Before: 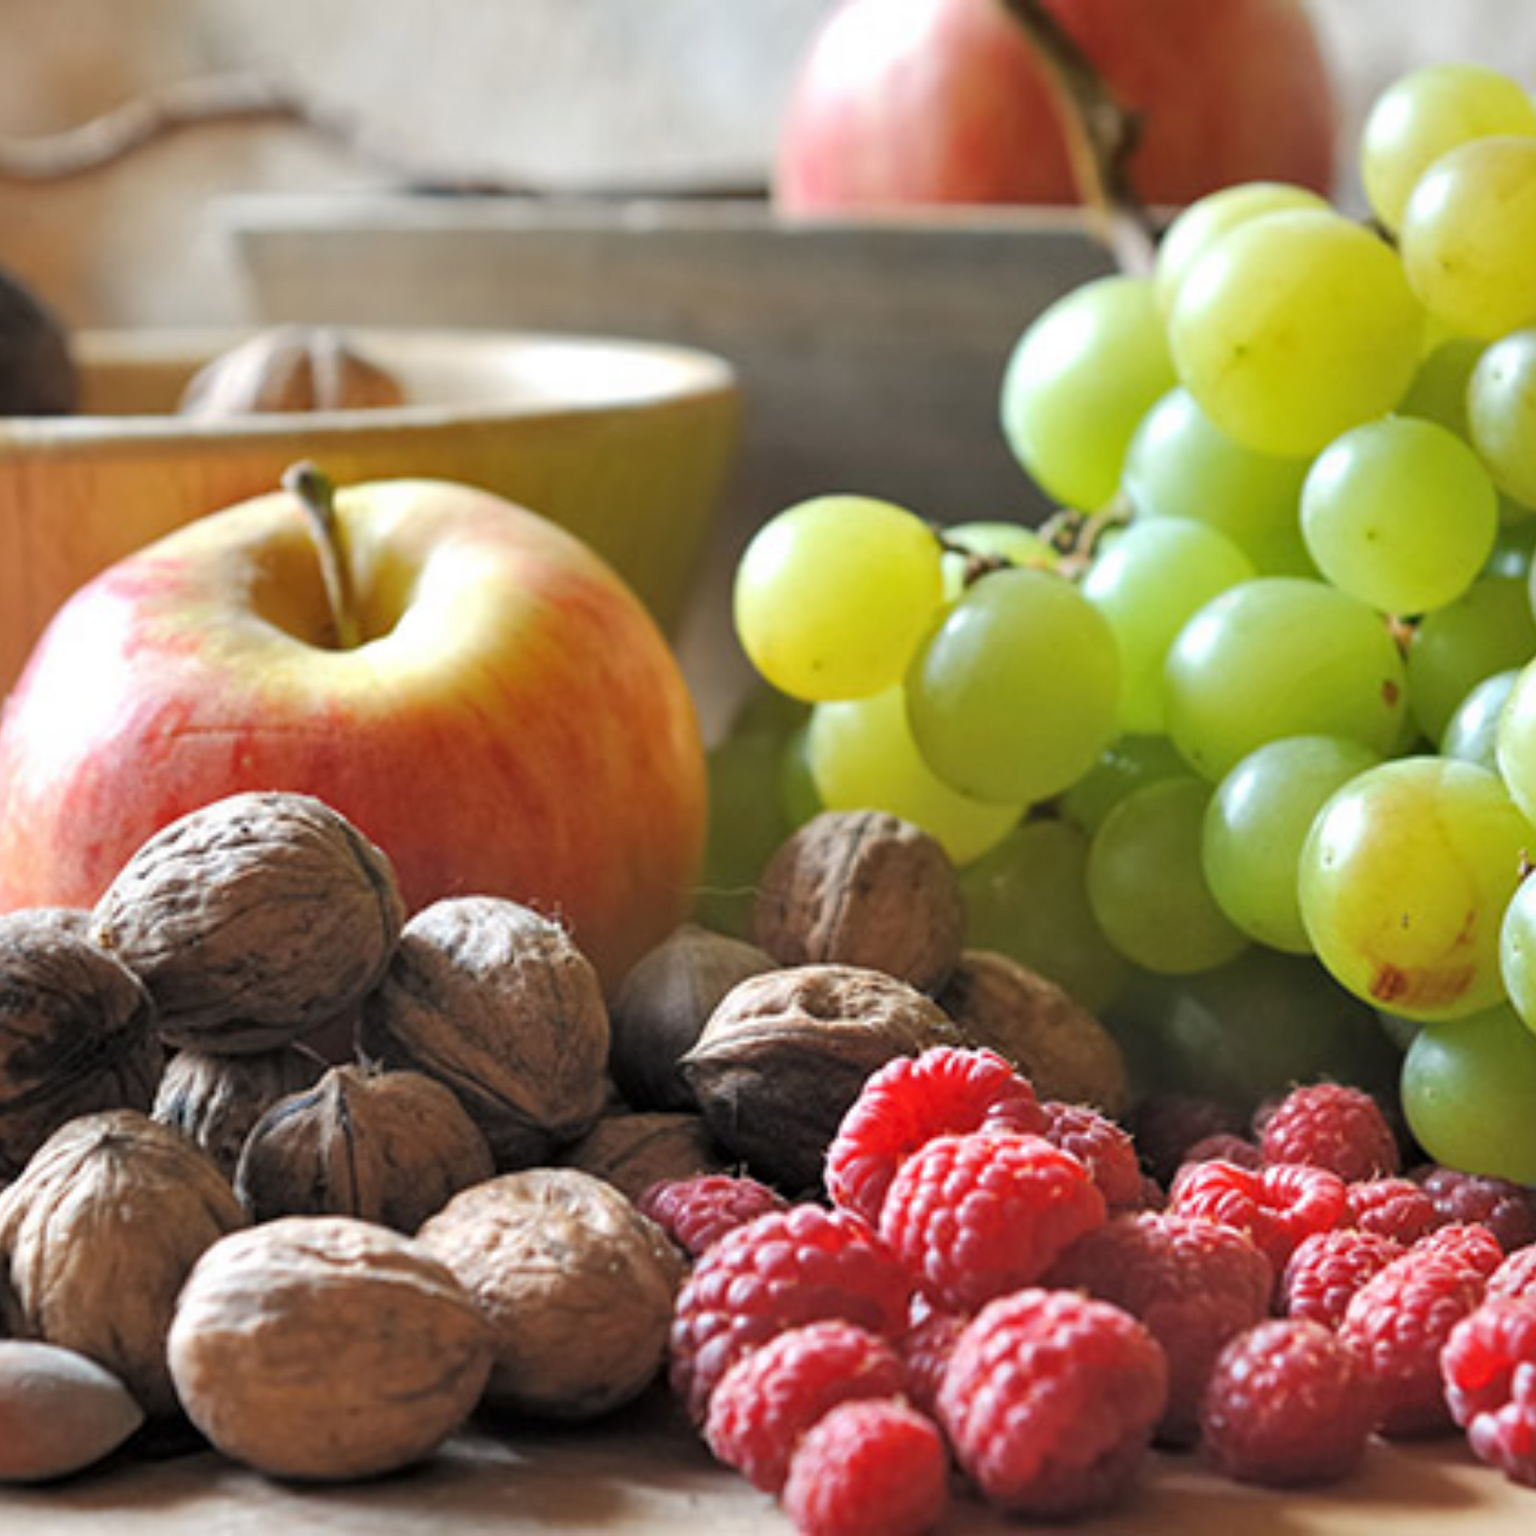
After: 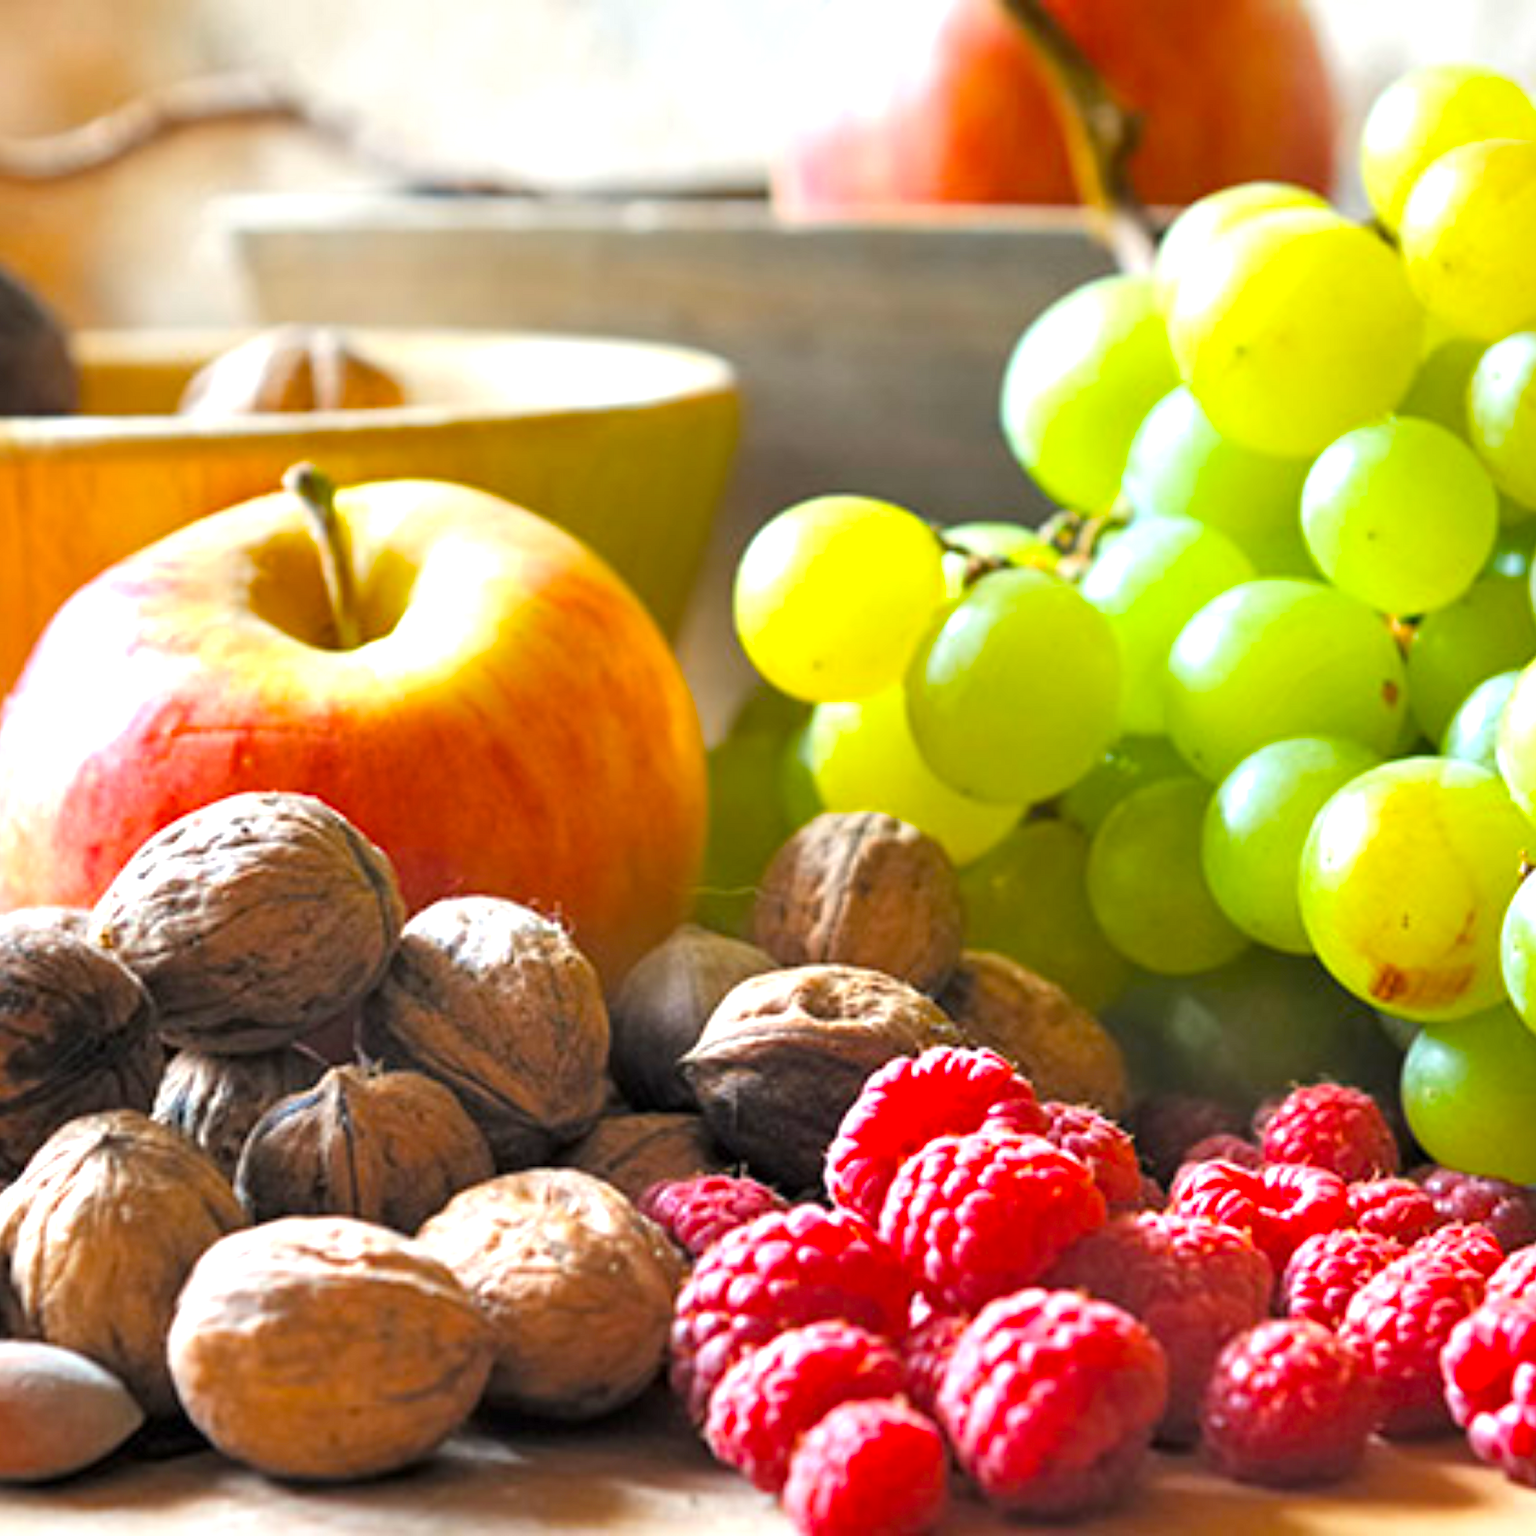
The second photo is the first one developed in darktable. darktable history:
color balance rgb: linear chroma grading › global chroma 15%, perceptual saturation grading › global saturation 30%
exposure: exposure 0.7 EV, compensate highlight preservation false
